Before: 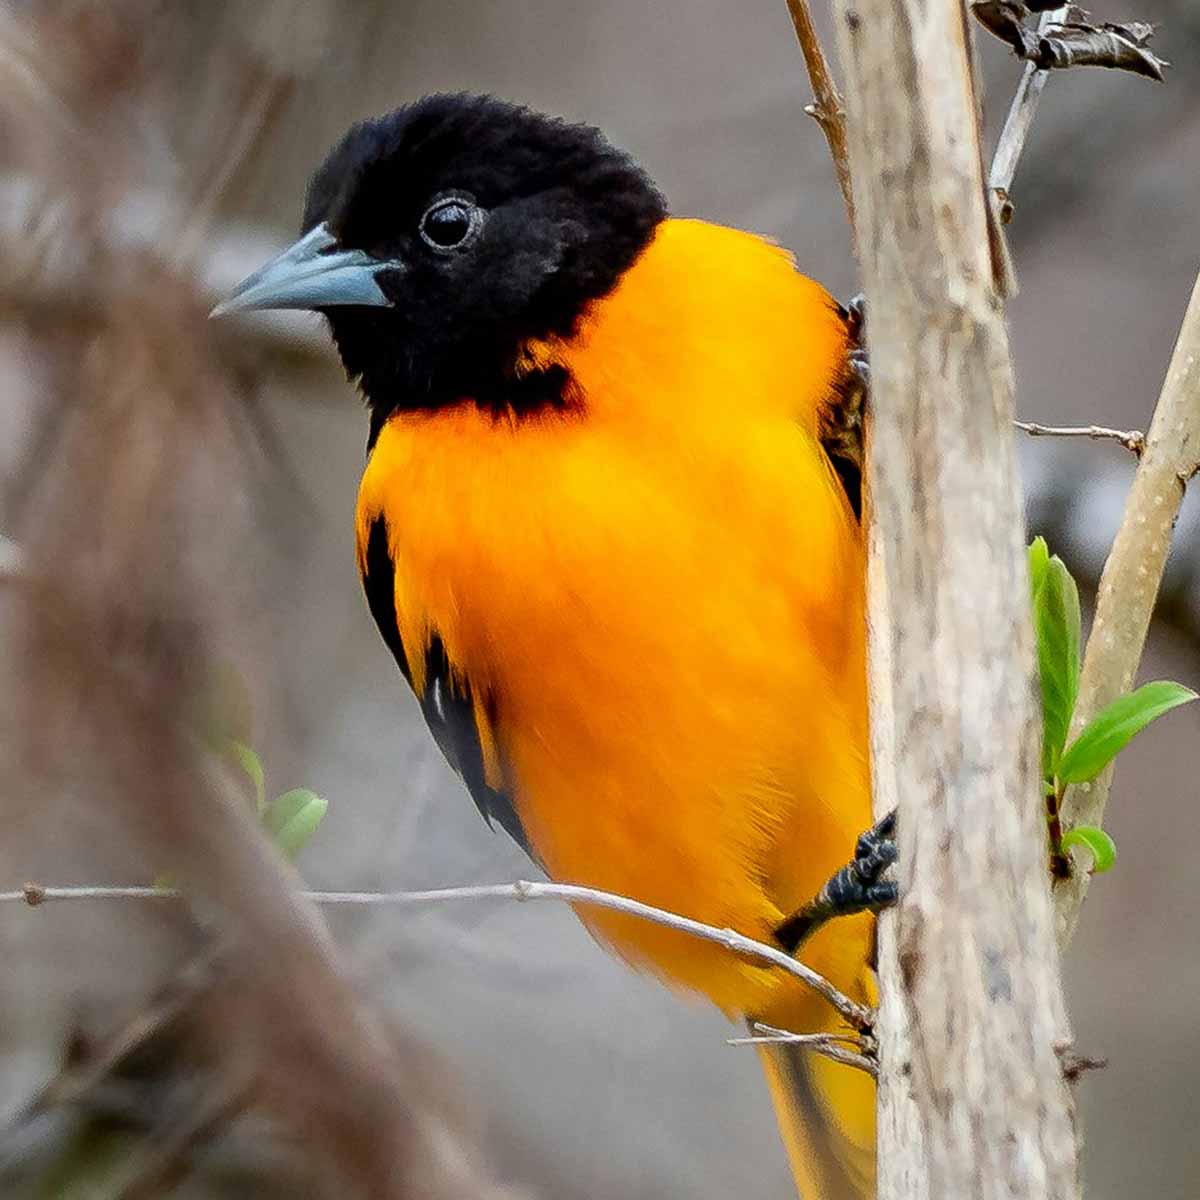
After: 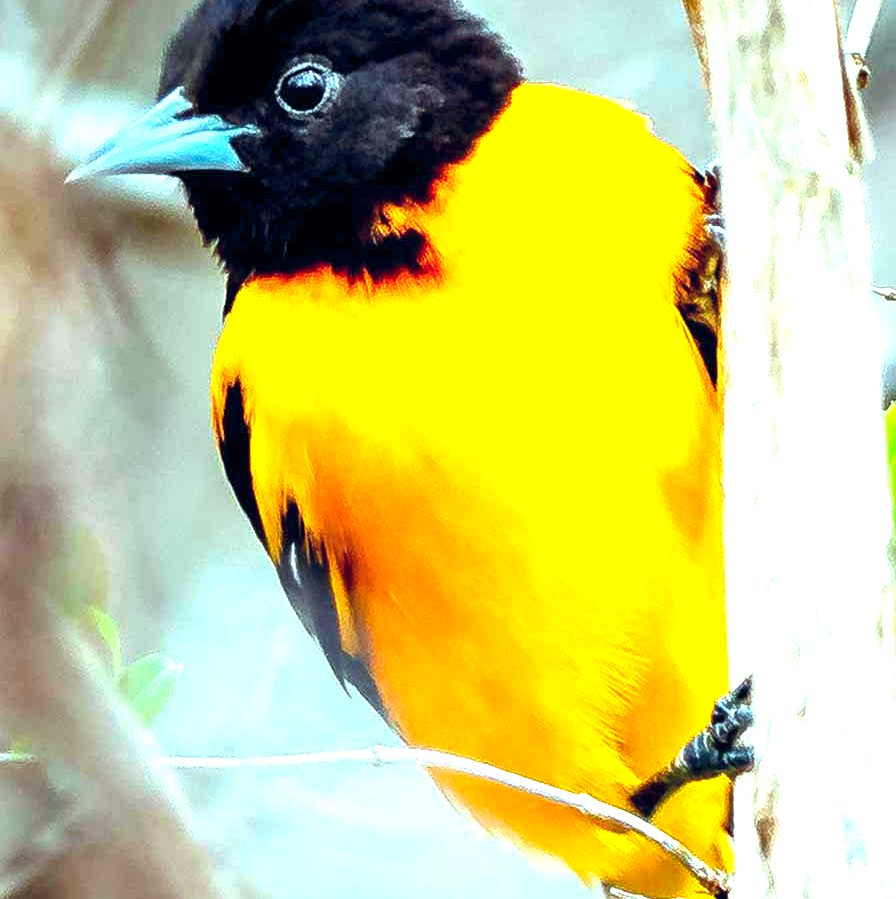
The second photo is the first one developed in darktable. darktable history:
color balance rgb: highlights gain › chroma 4.012%, highlights gain › hue 199.82°, global offset › chroma 0.142%, global offset › hue 253.21°, perceptual saturation grading › global saturation 17.342%, contrast 5.242%
exposure: black level correction 0, exposure 1.611 EV, compensate exposure bias true, compensate highlight preservation false
crop and rotate: left 12.007%, top 11.328%, right 13.307%, bottom 13.748%
